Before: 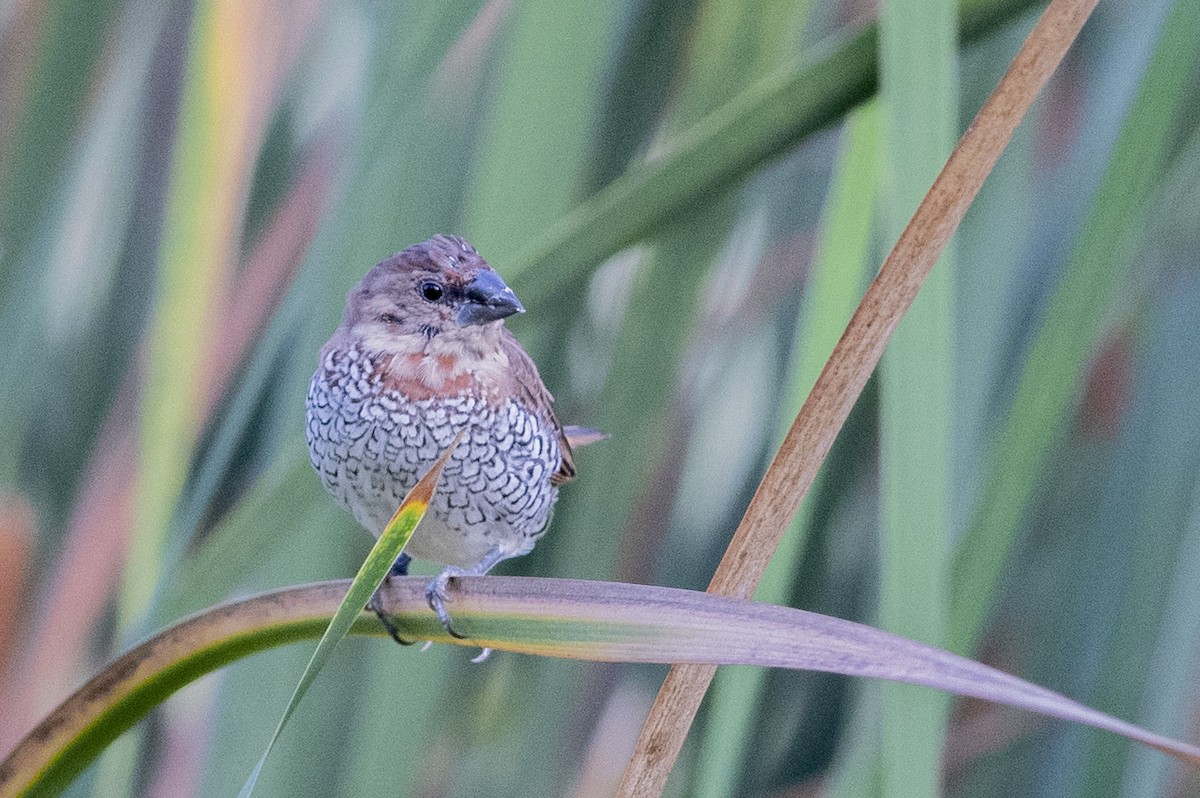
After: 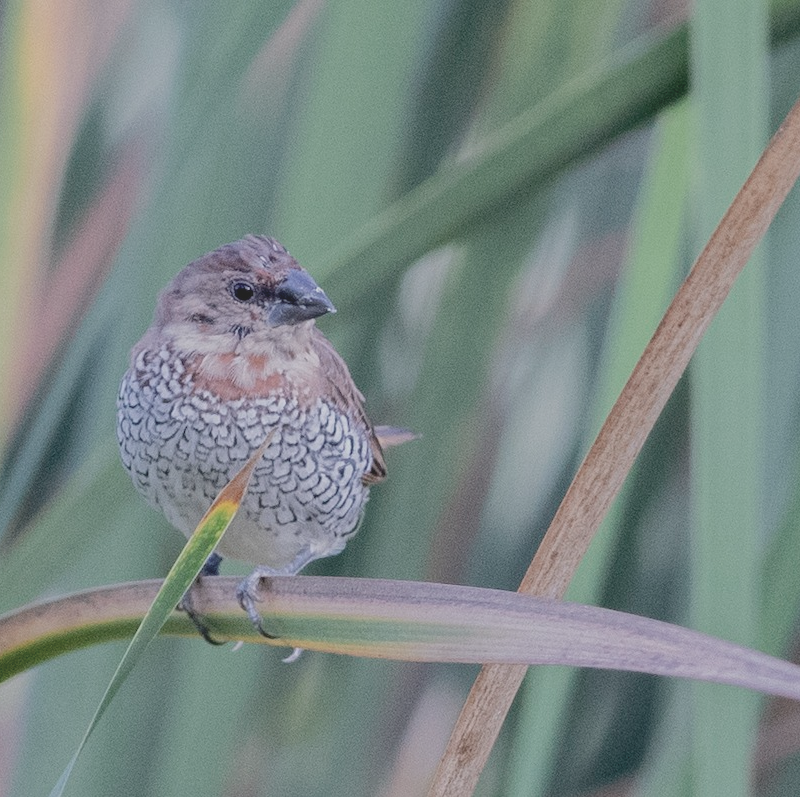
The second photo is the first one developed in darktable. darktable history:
contrast brightness saturation: contrast -0.257, saturation -0.431
crop and rotate: left 15.772%, right 17.555%
